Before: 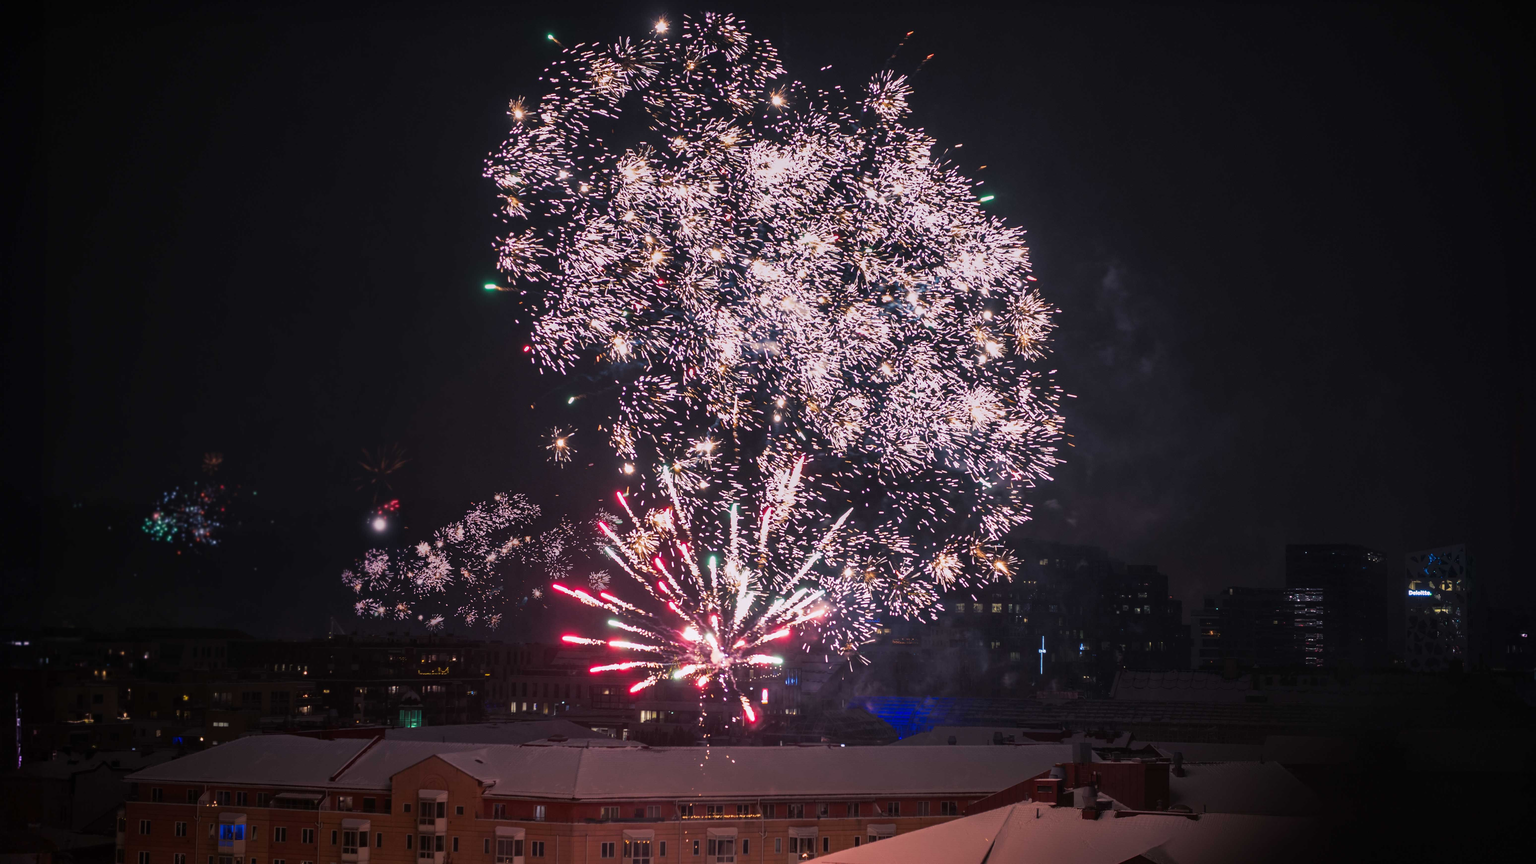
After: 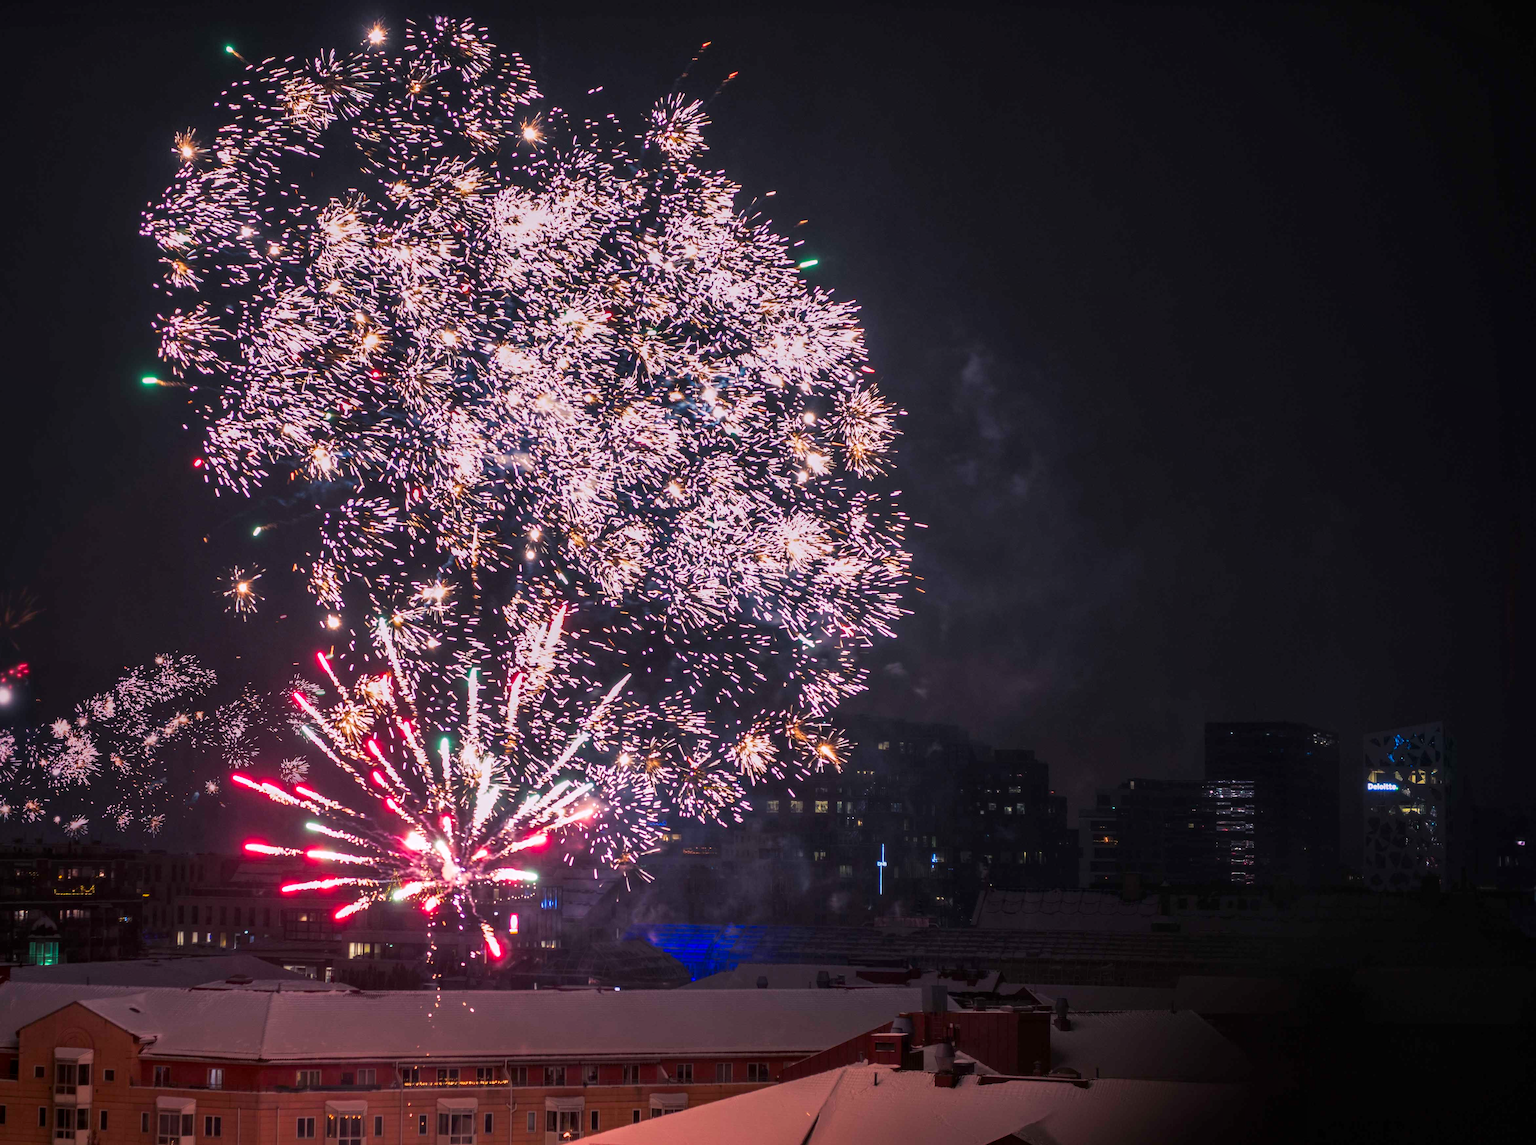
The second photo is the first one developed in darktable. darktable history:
color correction: saturation 1.32
crop and rotate: left 24.6%
local contrast: on, module defaults
shadows and highlights: shadows 12, white point adjustment 1.2, soften with gaussian
